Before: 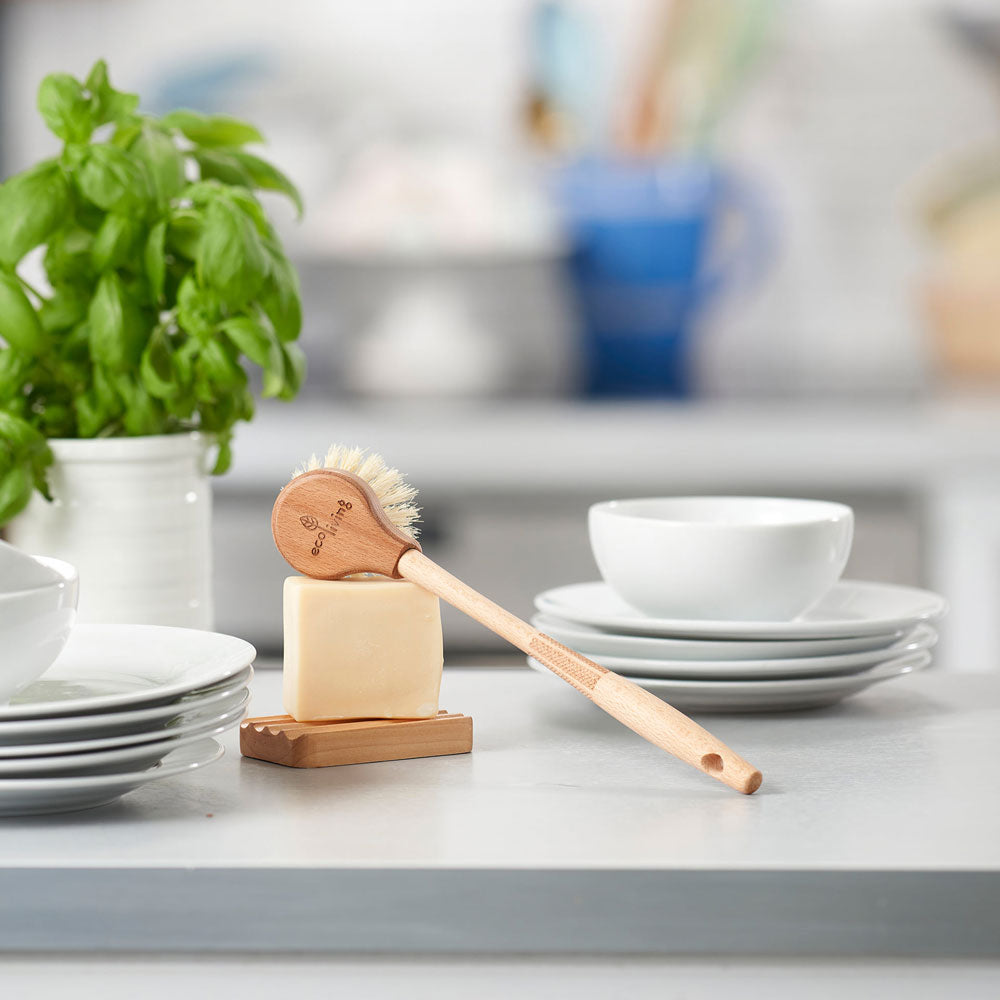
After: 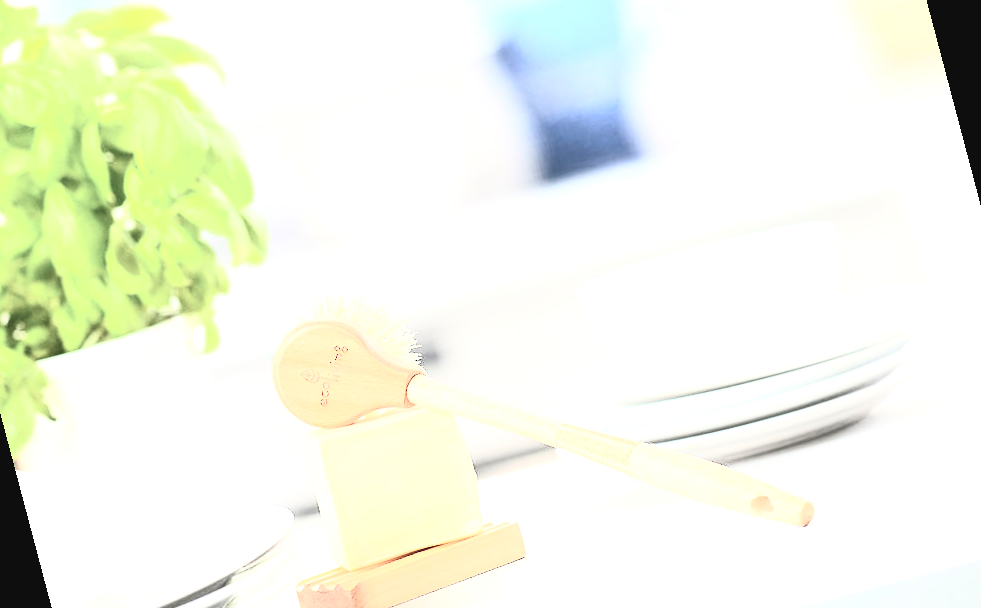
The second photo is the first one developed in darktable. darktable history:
contrast brightness saturation: contrast 0.57, brightness 0.57, saturation -0.34
tone equalizer: on, module defaults
rotate and perspective: rotation -14.8°, crop left 0.1, crop right 0.903, crop top 0.25, crop bottom 0.748
exposure: black level correction 0, exposure 1.741 EV, compensate exposure bias true, compensate highlight preservation false
